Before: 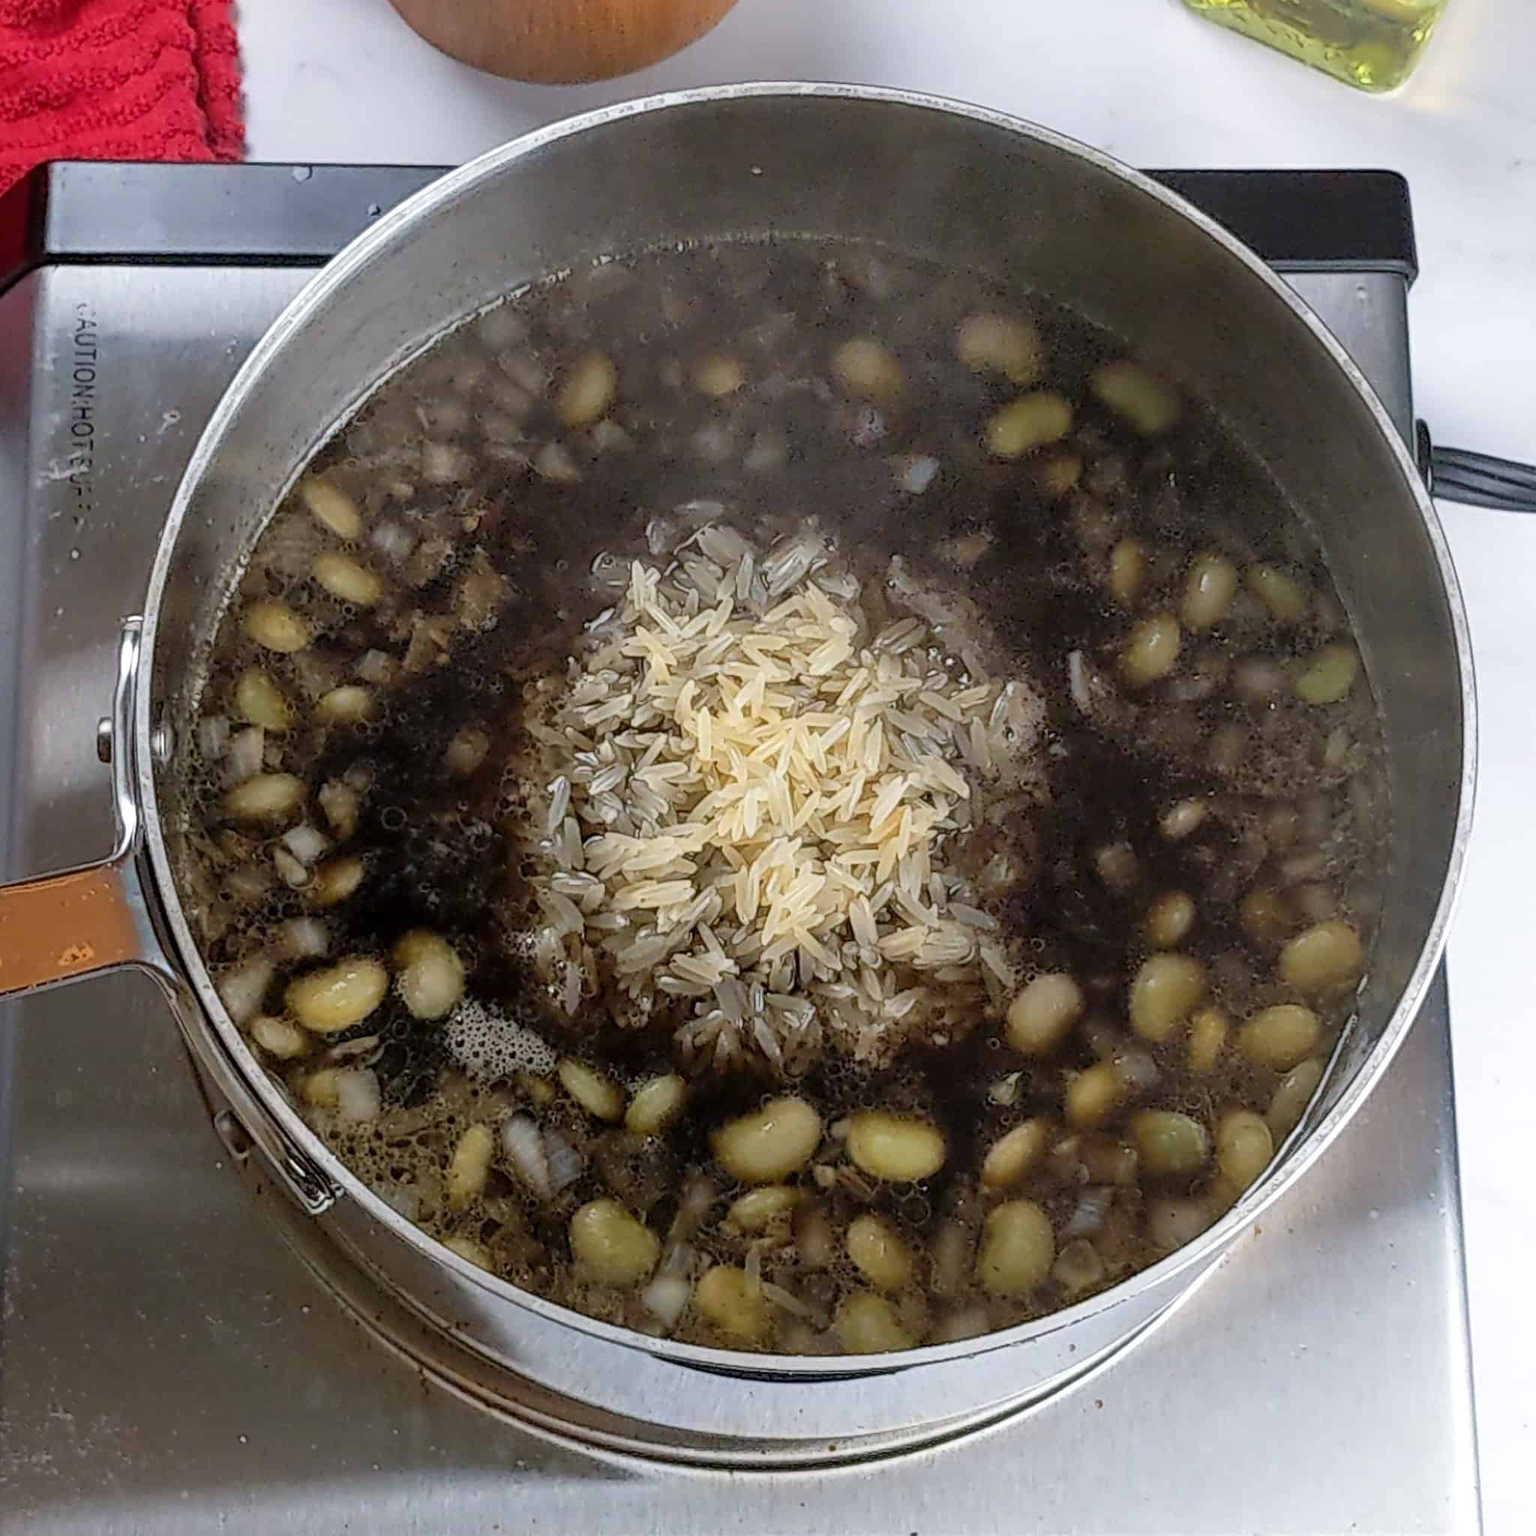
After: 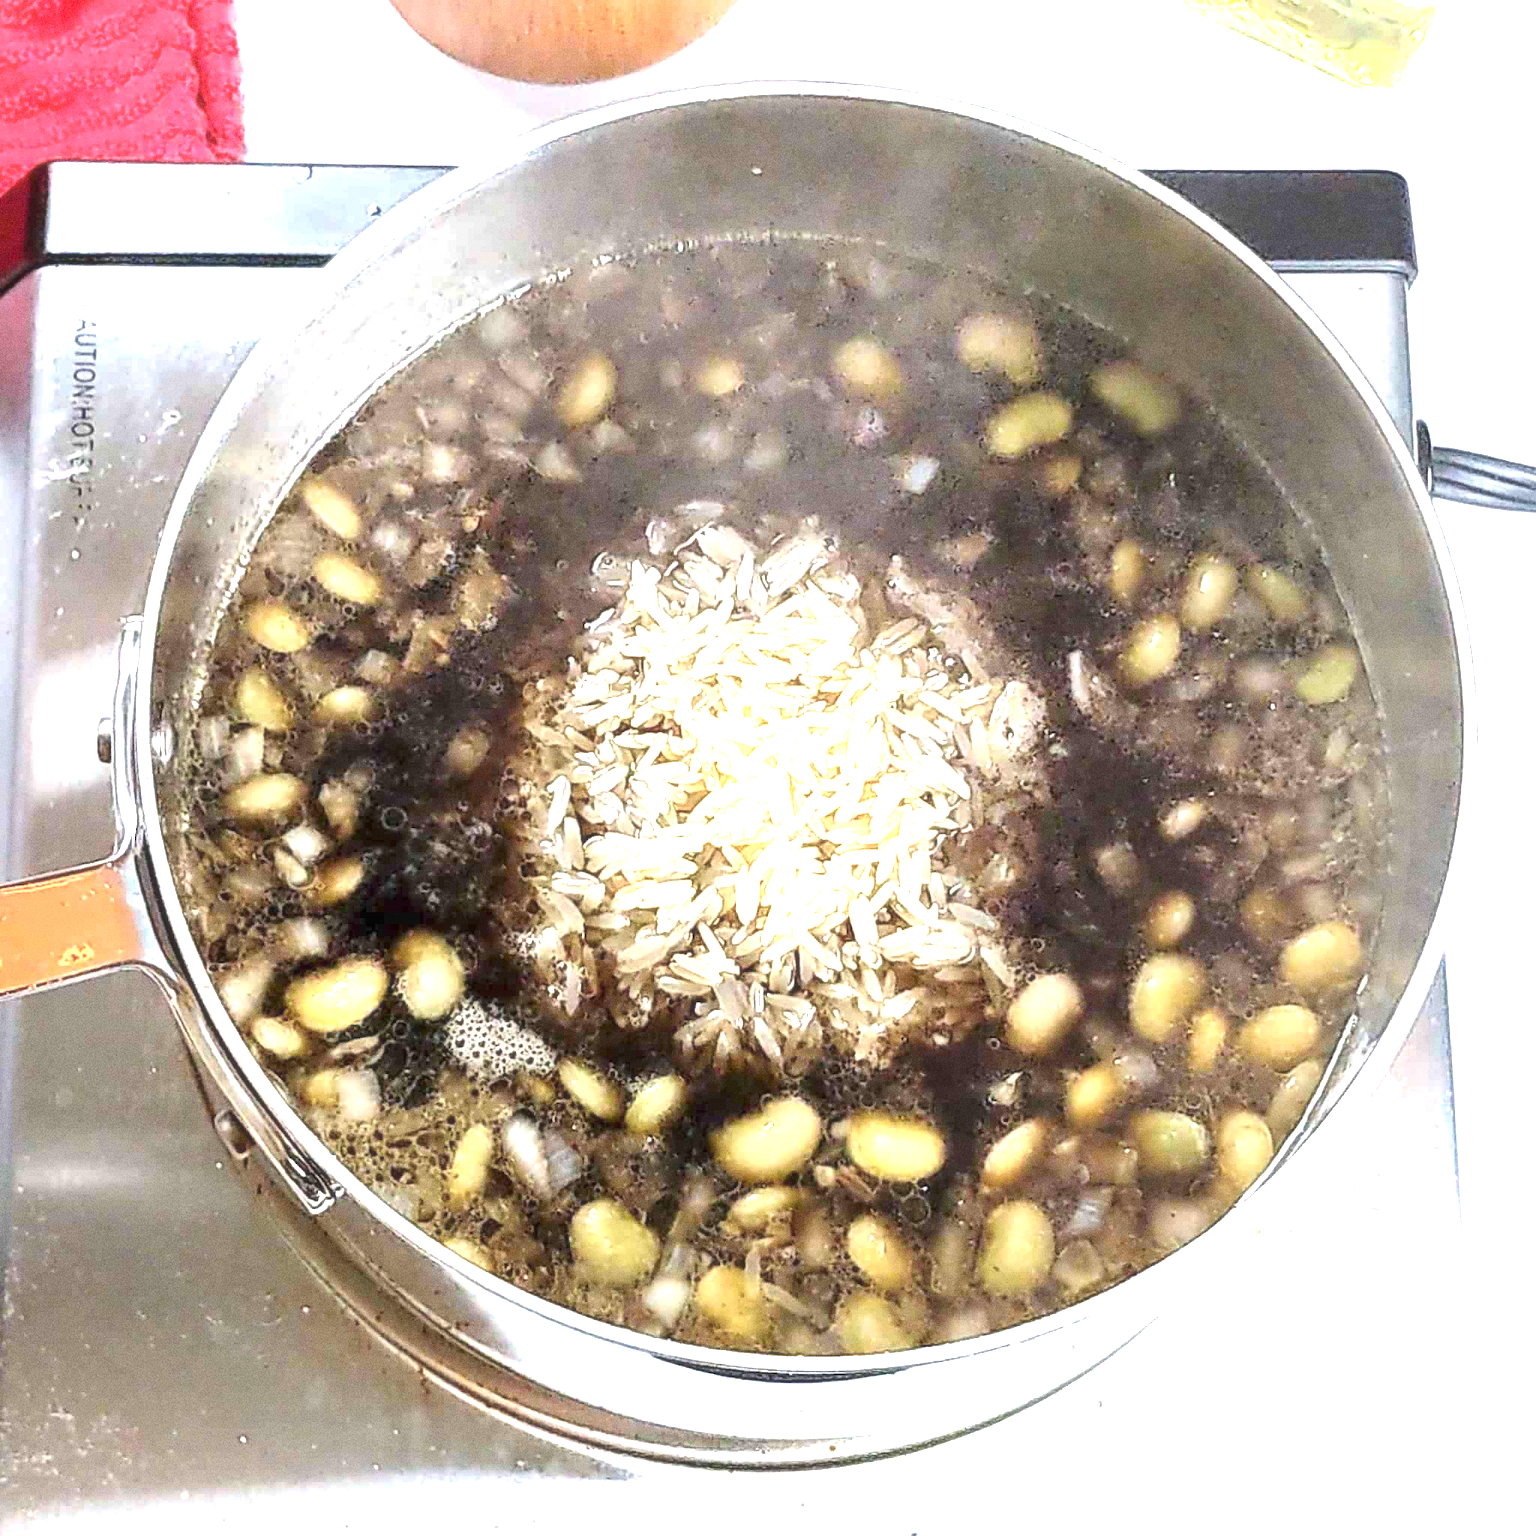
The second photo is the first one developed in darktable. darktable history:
grain: coarseness 0.09 ISO, strength 40%
color balance: on, module defaults
soften: size 10%, saturation 50%, brightness 0.2 EV, mix 10%
exposure: exposure 2.25 EV, compensate highlight preservation false
